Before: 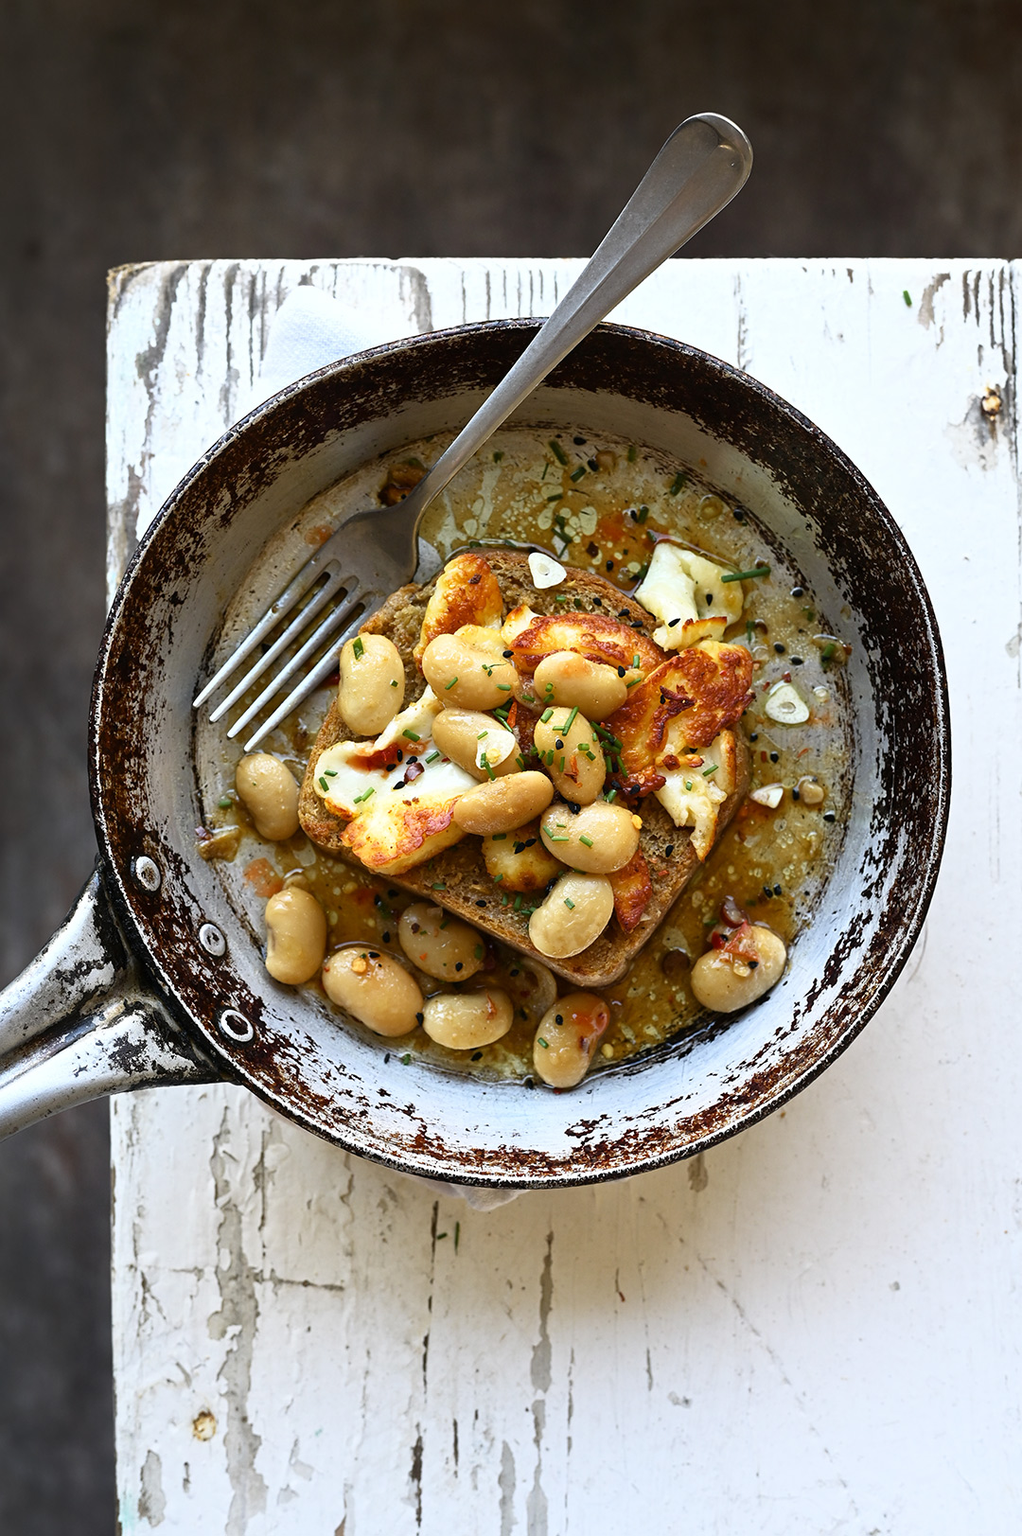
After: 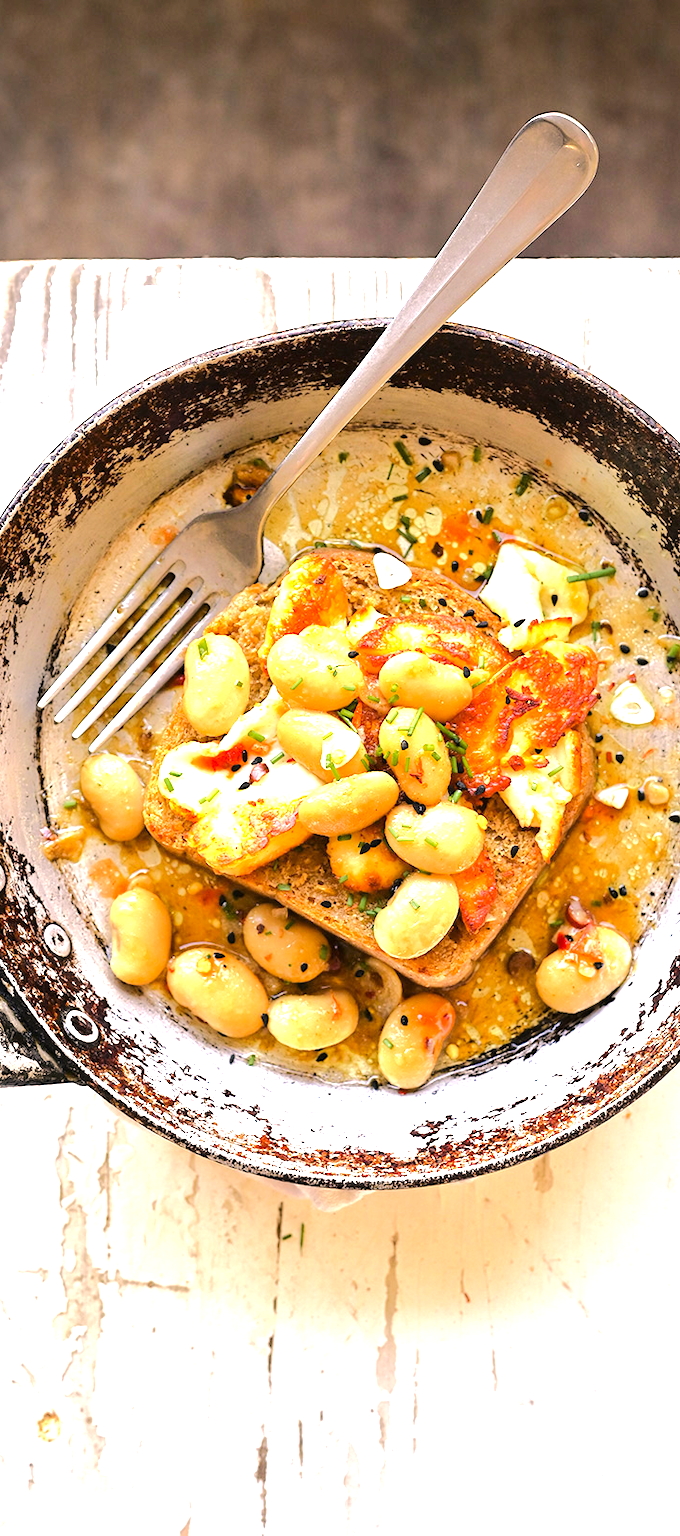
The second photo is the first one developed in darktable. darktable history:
color correction: highlights a* 11.89, highlights b* 11.78
tone equalizer: -7 EV 0.161 EV, -6 EV 0.635 EV, -5 EV 1.12 EV, -4 EV 1.33 EV, -3 EV 1.16 EV, -2 EV 0.6 EV, -1 EV 0.158 EV, edges refinement/feathering 500, mask exposure compensation -1.26 EV, preserve details no
crop and rotate: left 15.217%, right 18.154%
exposure: black level correction 0, exposure 1.179 EV, compensate highlight preservation false
